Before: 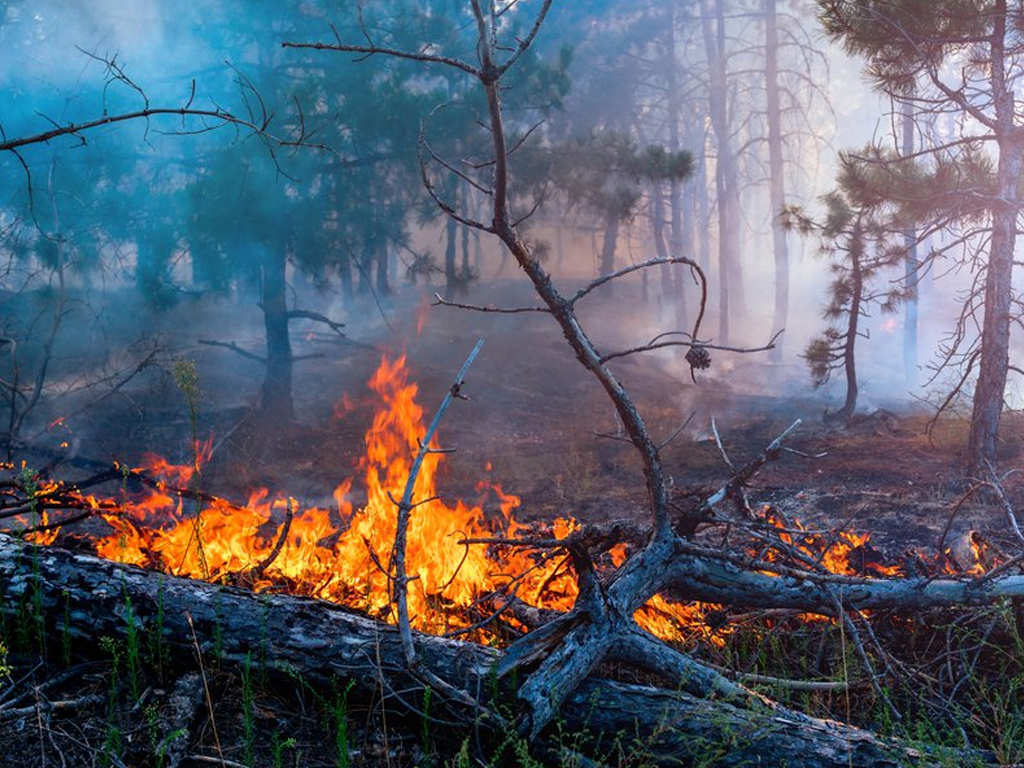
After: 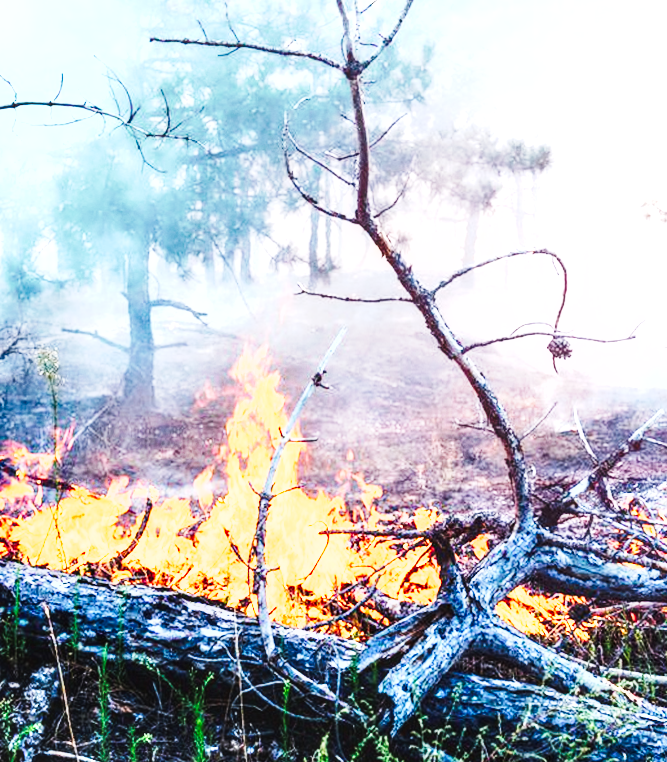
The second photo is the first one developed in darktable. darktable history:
crop and rotate: left 12.673%, right 20.66%
tone curve: curves: ch0 [(0, 0) (0.003, 0.003) (0.011, 0.013) (0.025, 0.028) (0.044, 0.05) (0.069, 0.079) (0.1, 0.113) (0.136, 0.154) (0.177, 0.201) (0.224, 0.268) (0.277, 0.38) (0.335, 0.486) (0.399, 0.588) (0.468, 0.688) (0.543, 0.787) (0.623, 0.854) (0.709, 0.916) (0.801, 0.957) (0.898, 0.978) (1, 1)], preserve colors none
local contrast: on, module defaults
shadows and highlights: shadows 29.61, highlights -30.47, low approximation 0.01, soften with gaussian
rotate and perspective: rotation 0.226°, lens shift (vertical) -0.042, crop left 0.023, crop right 0.982, crop top 0.006, crop bottom 0.994
tone equalizer: -8 EV -1.08 EV, -7 EV -1.01 EV, -6 EV -0.867 EV, -5 EV -0.578 EV, -3 EV 0.578 EV, -2 EV 0.867 EV, -1 EV 1.01 EV, +0 EV 1.08 EV, edges refinement/feathering 500, mask exposure compensation -1.57 EV, preserve details no
exposure: black level correction 0, exposure 1.35 EV, compensate exposure bias true, compensate highlight preservation false
